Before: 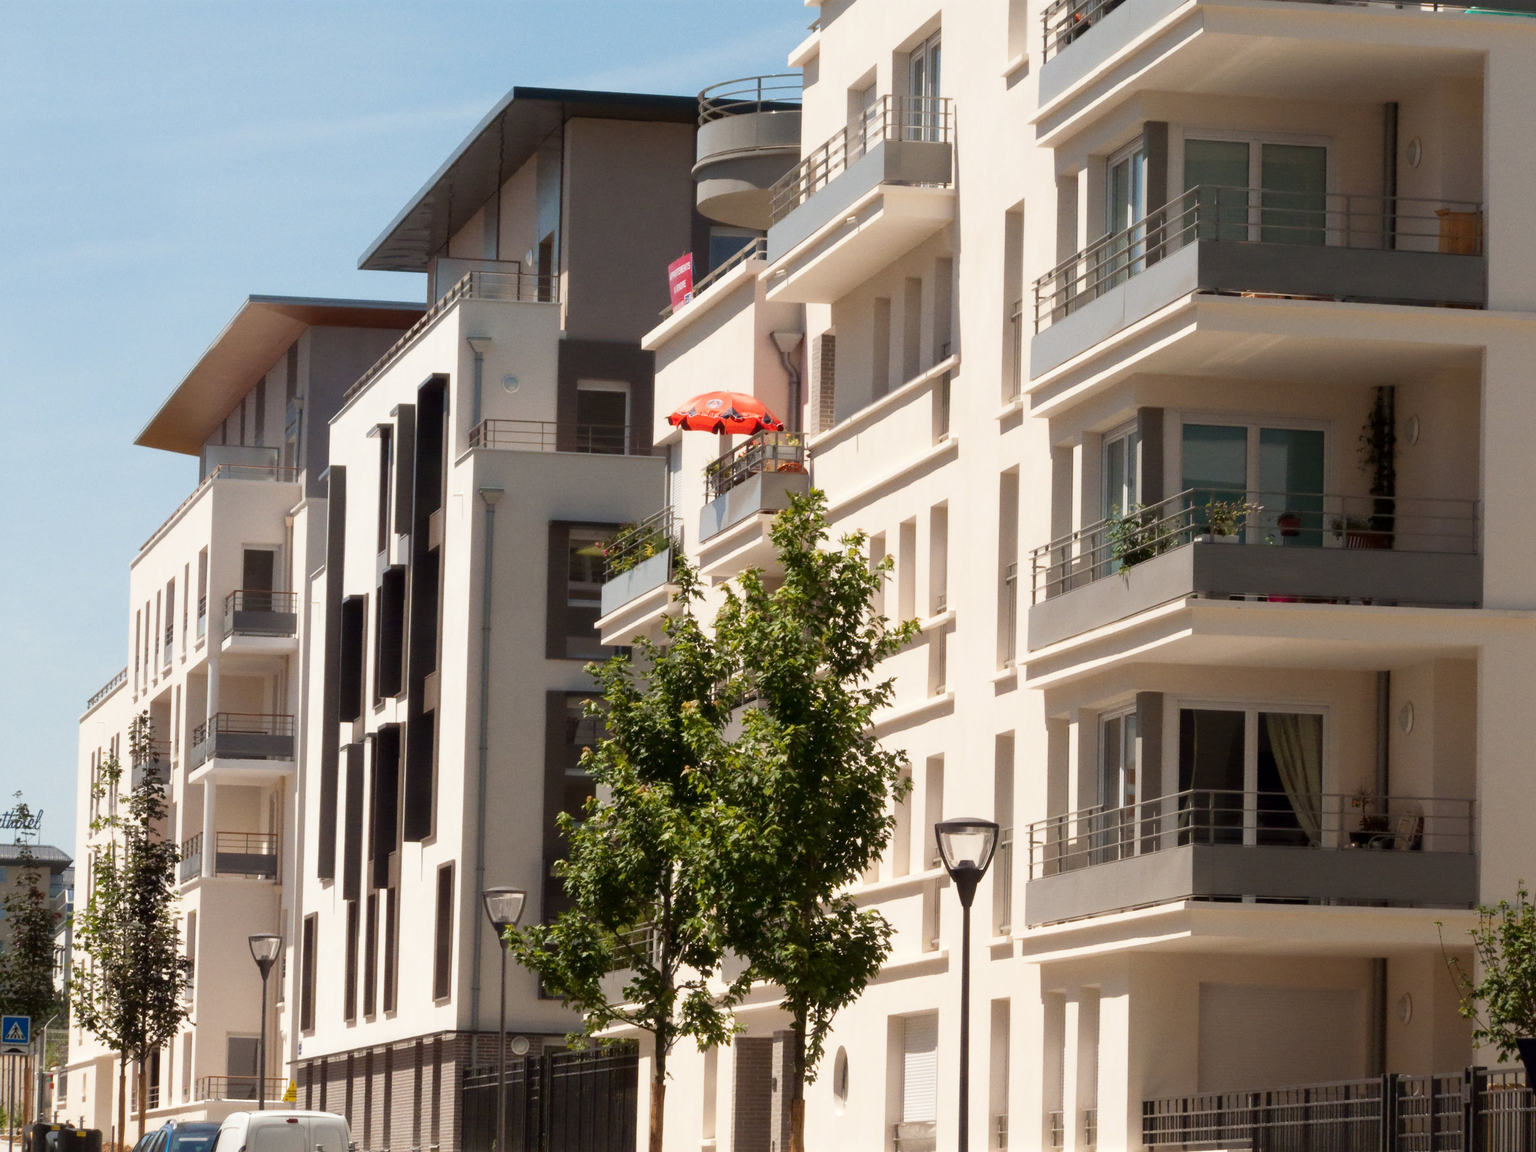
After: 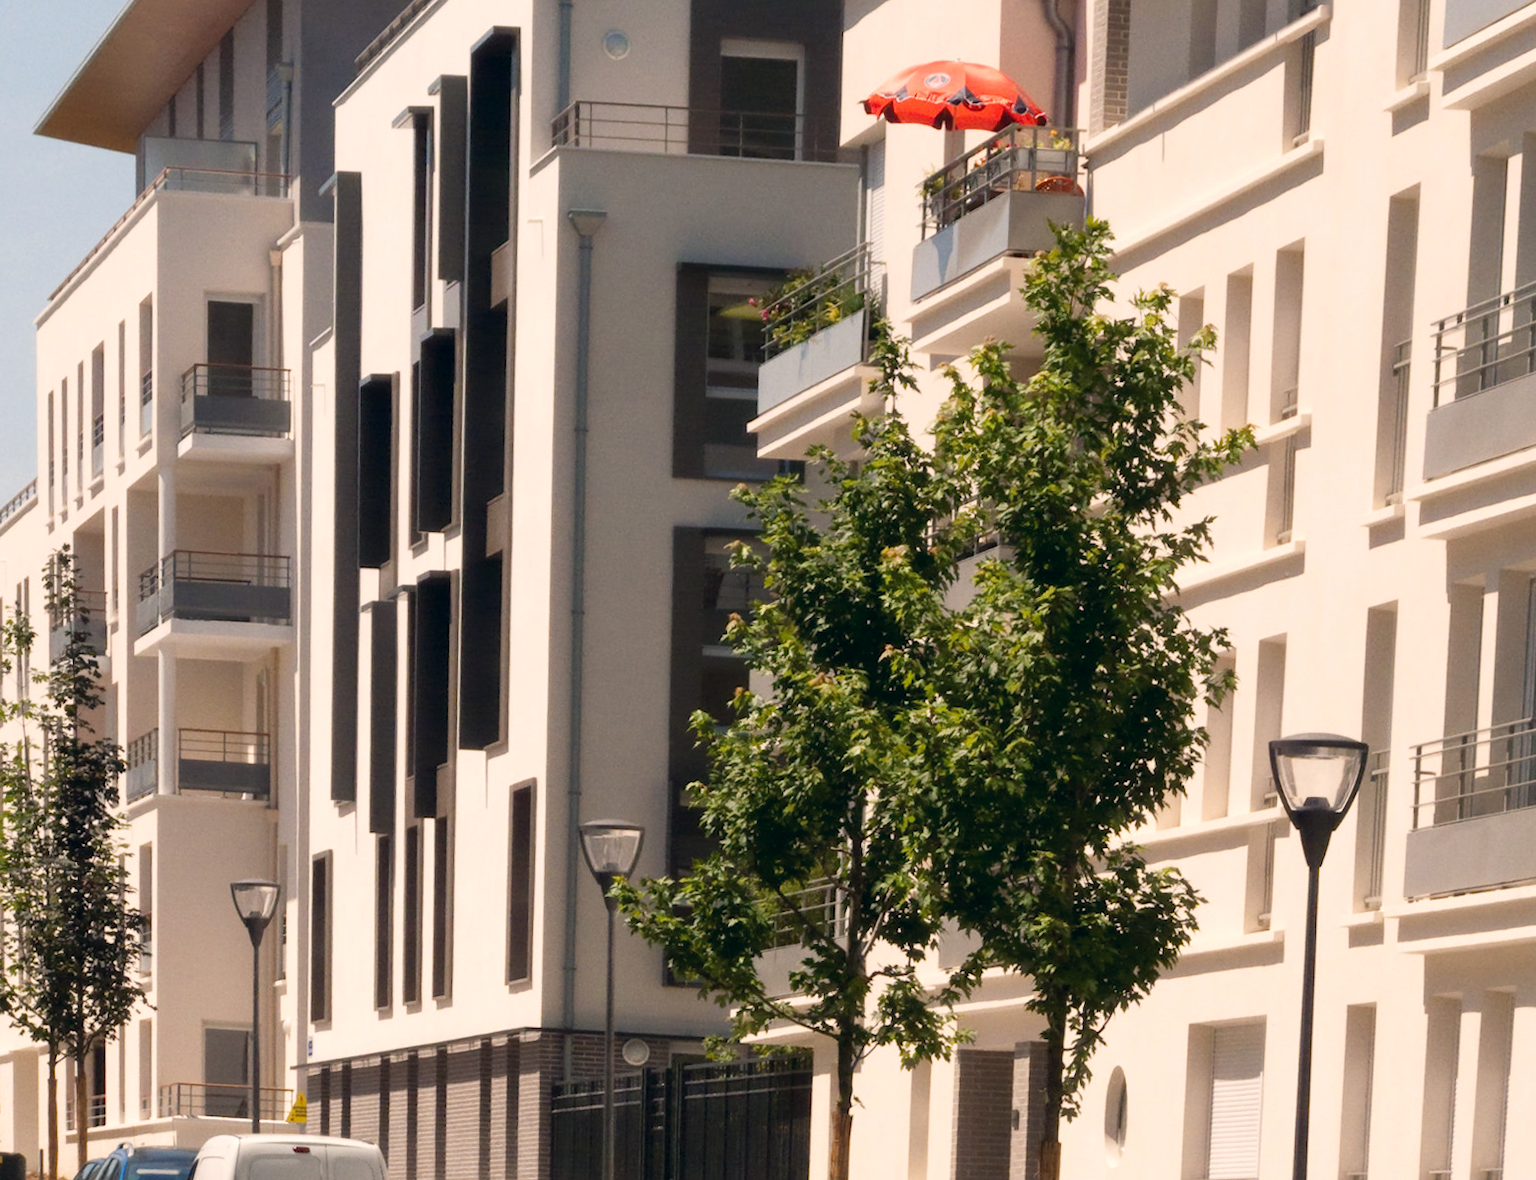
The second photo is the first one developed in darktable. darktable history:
crop and rotate: angle -0.82°, left 3.85%, top 31.828%, right 27.992%
rotate and perspective: rotation 0.074°, lens shift (vertical) 0.096, lens shift (horizontal) -0.041, crop left 0.043, crop right 0.952, crop top 0.024, crop bottom 0.979
color correction: highlights a* 5.38, highlights b* 5.3, shadows a* -4.26, shadows b* -5.11
